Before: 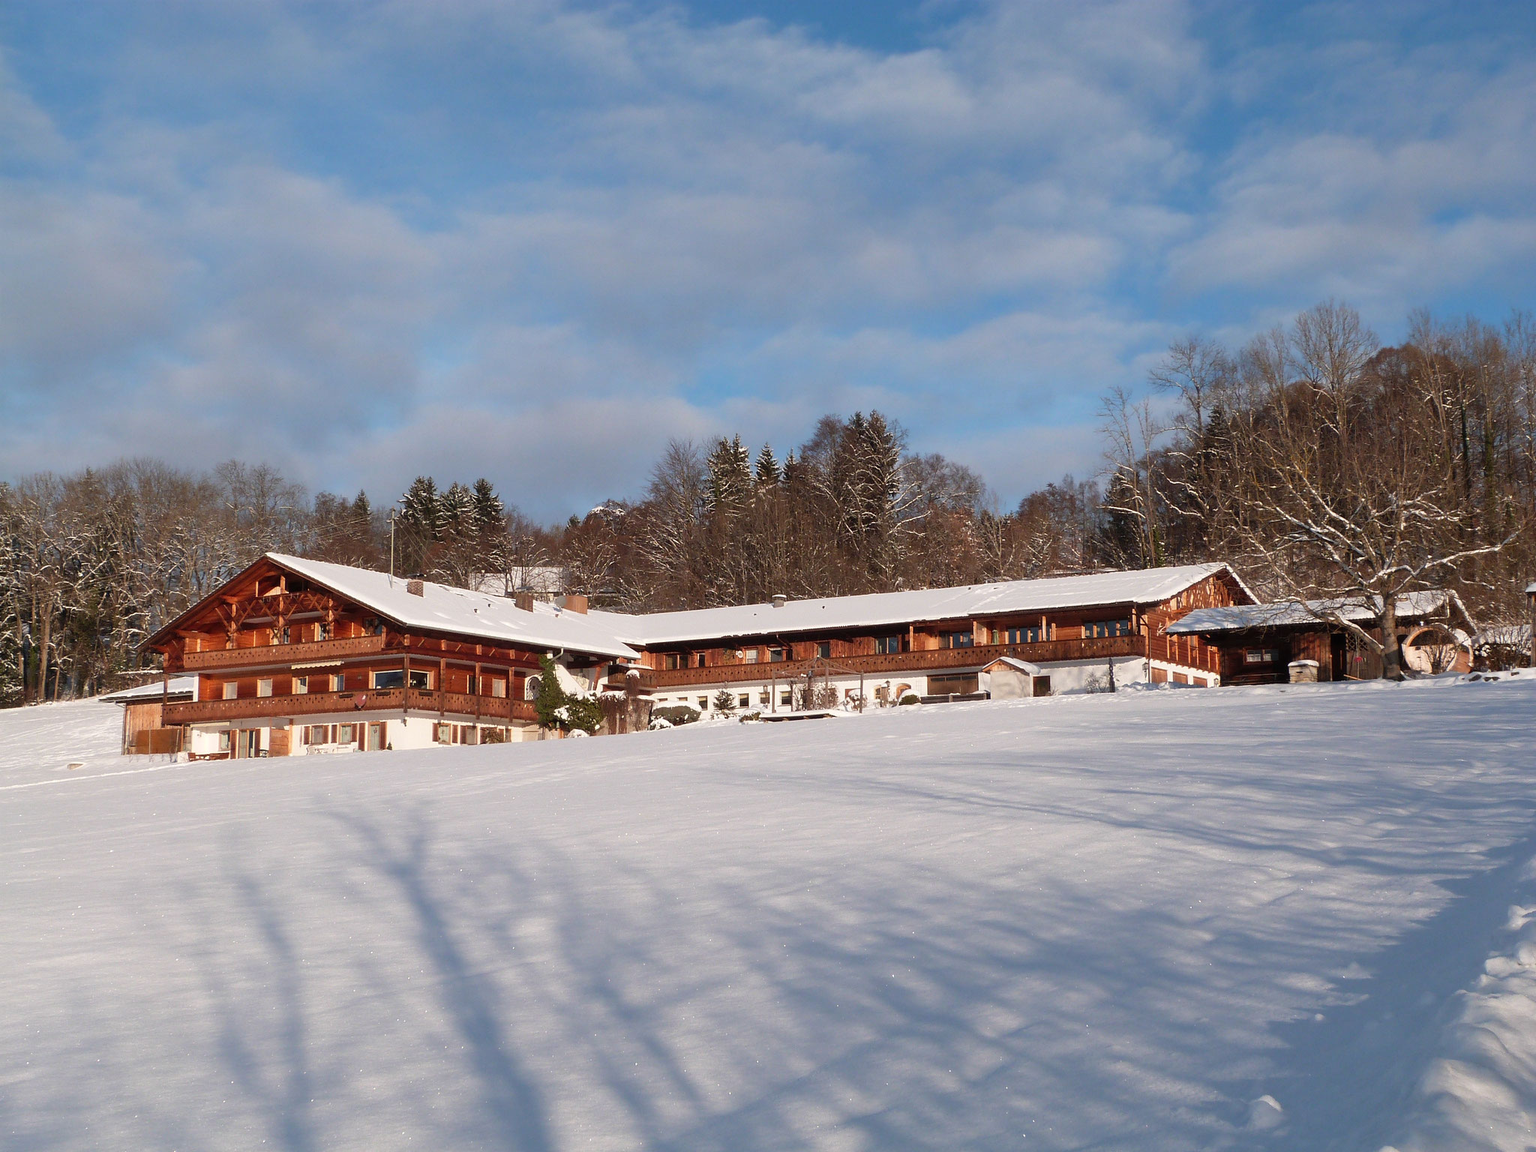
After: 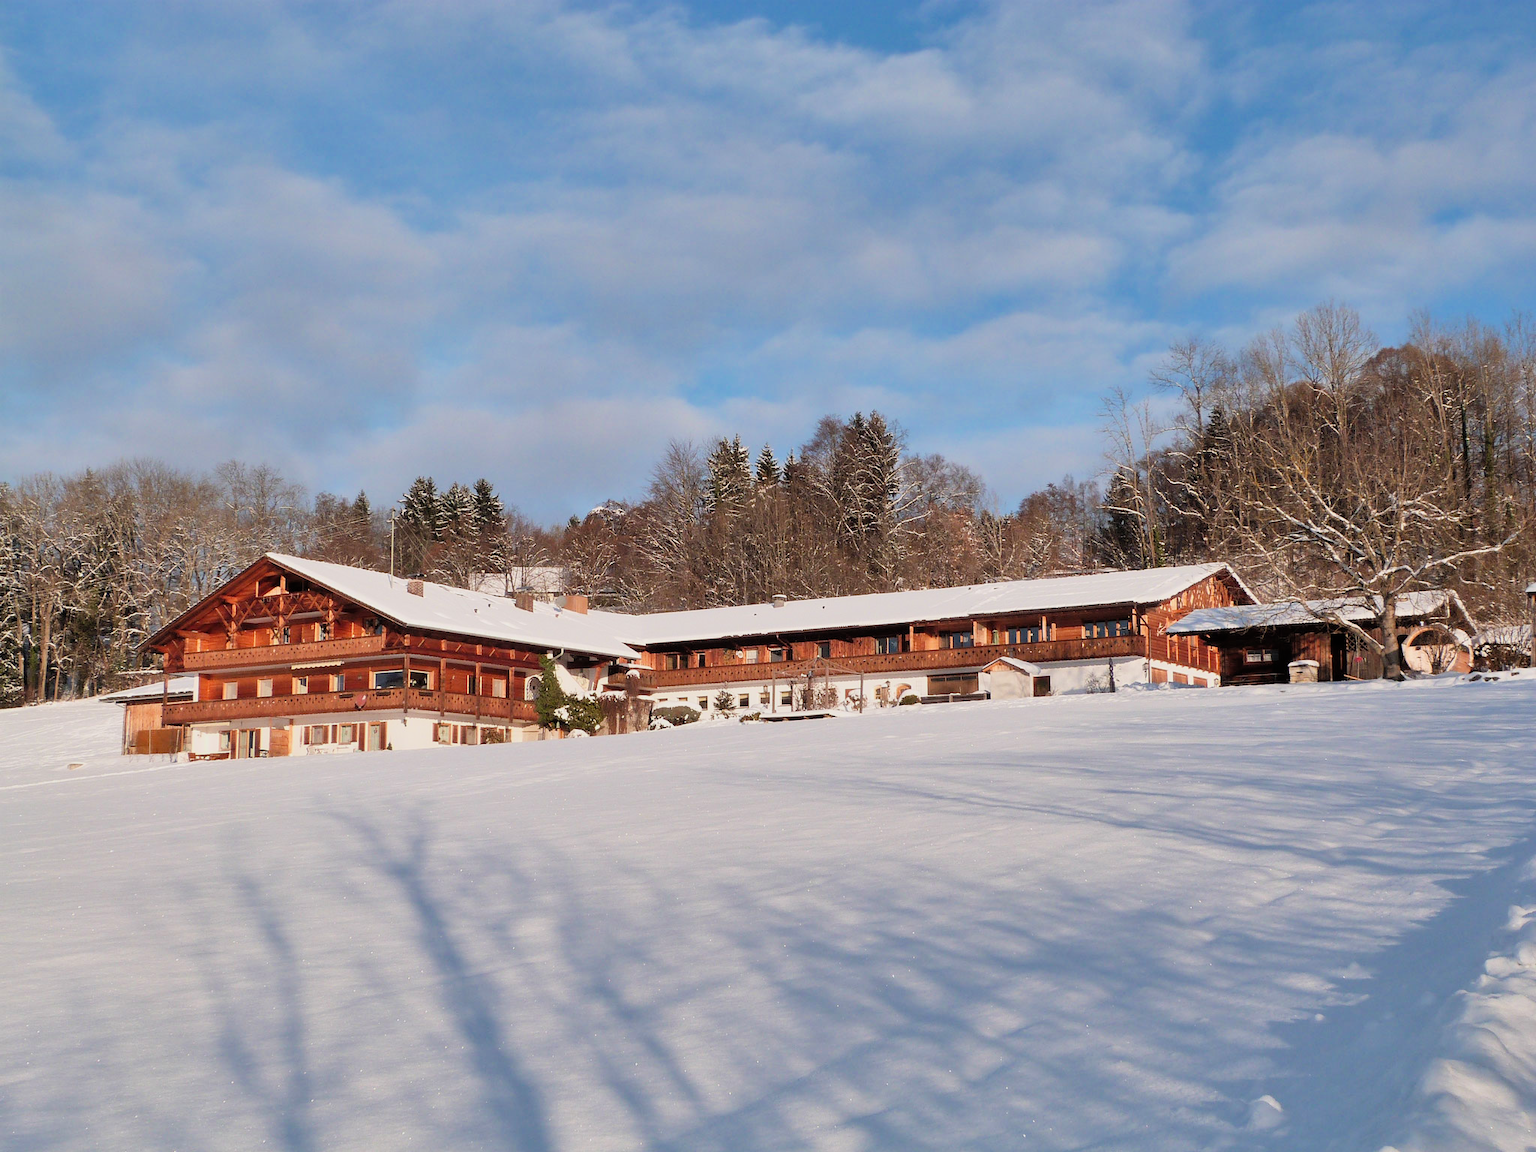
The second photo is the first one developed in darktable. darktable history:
filmic rgb: black relative exposure -7.65 EV, white relative exposure 4.56 EV, hardness 3.61, color science v6 (2022), iterations of high-quality reconstruction 10
exposure: black level correction 0, exposure 0.696 EV, compensate exposure bias true, compensate highlight preservation false
shadows and highlights: low approximation 0.01, soften with gaussian
